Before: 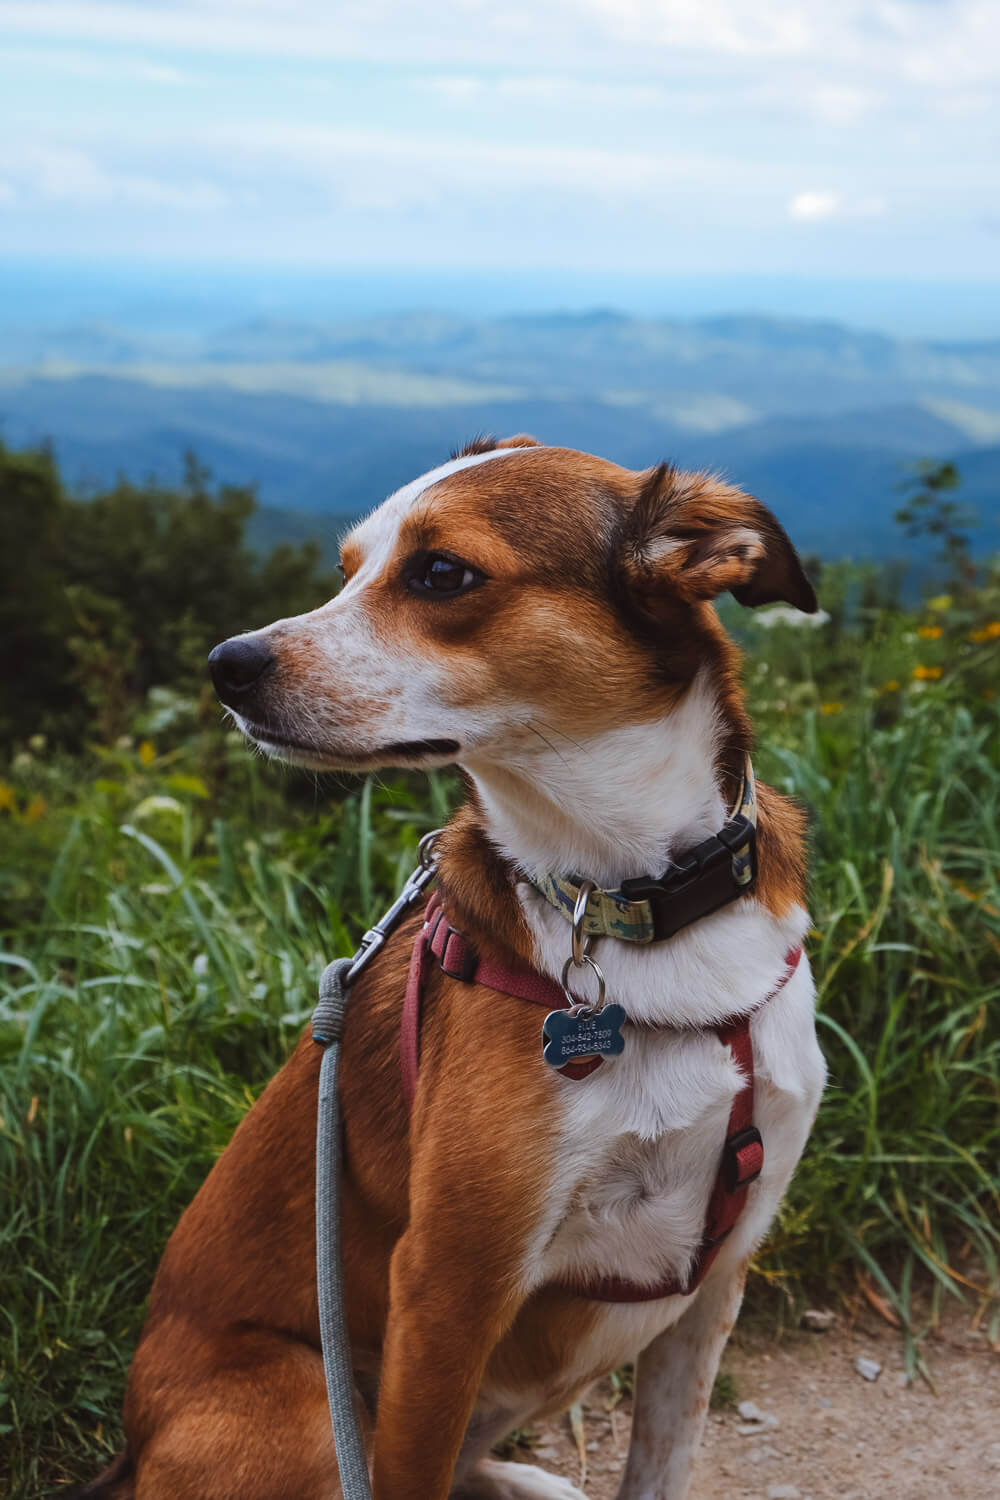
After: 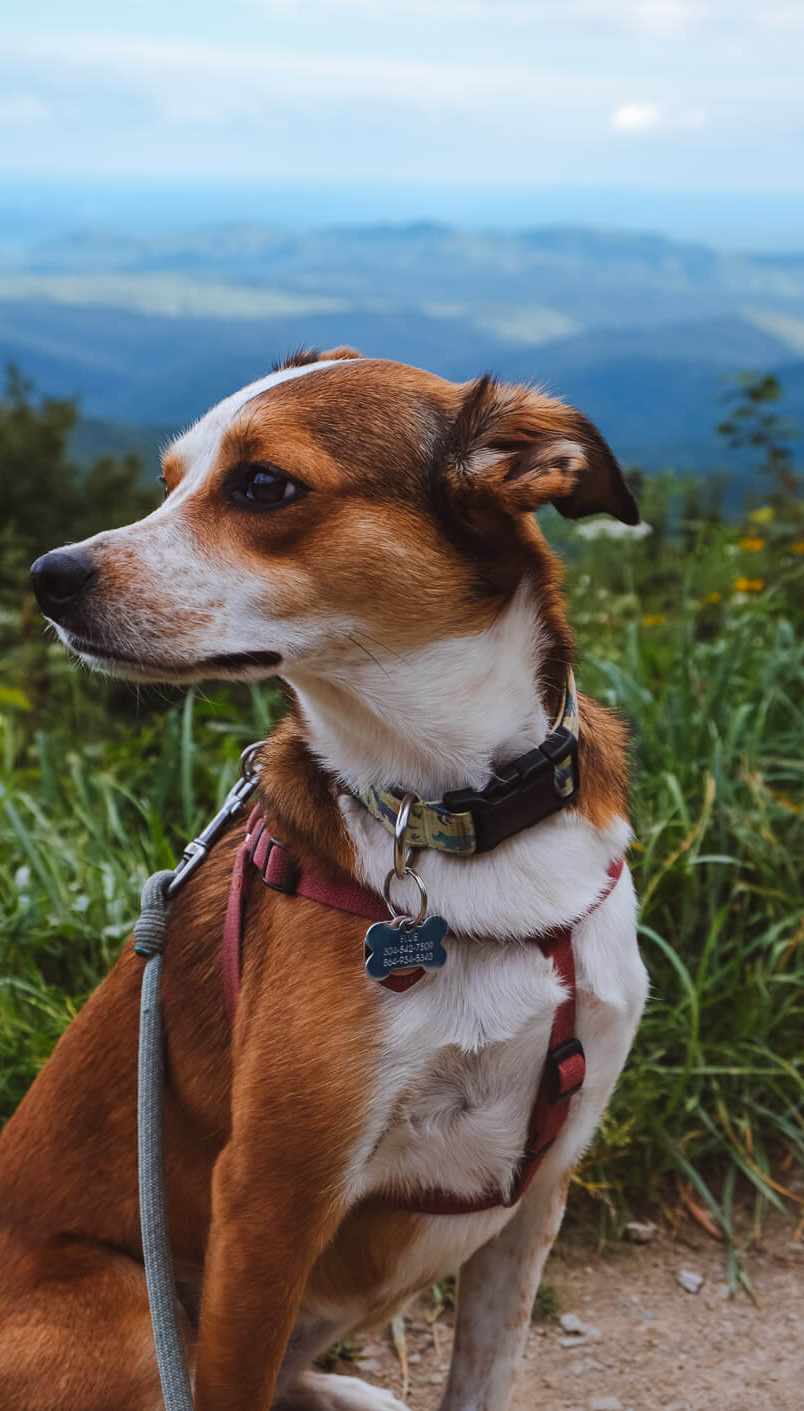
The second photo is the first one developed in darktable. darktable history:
crop and rotate: left 17.849%, top 5.926%, right 1.67%
